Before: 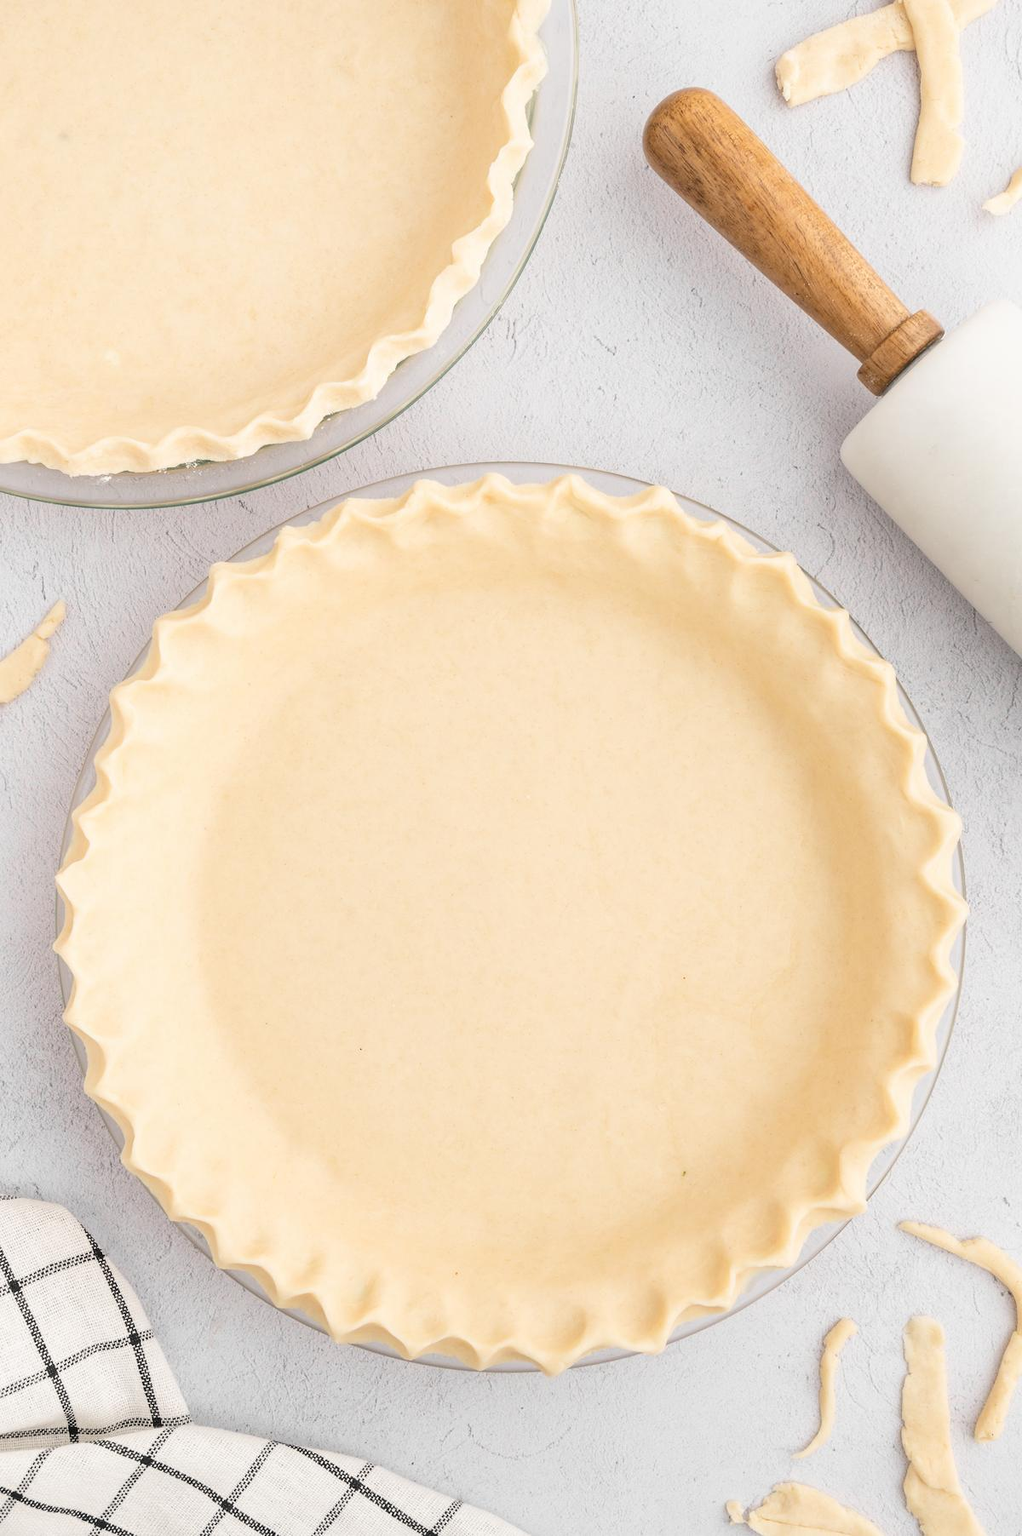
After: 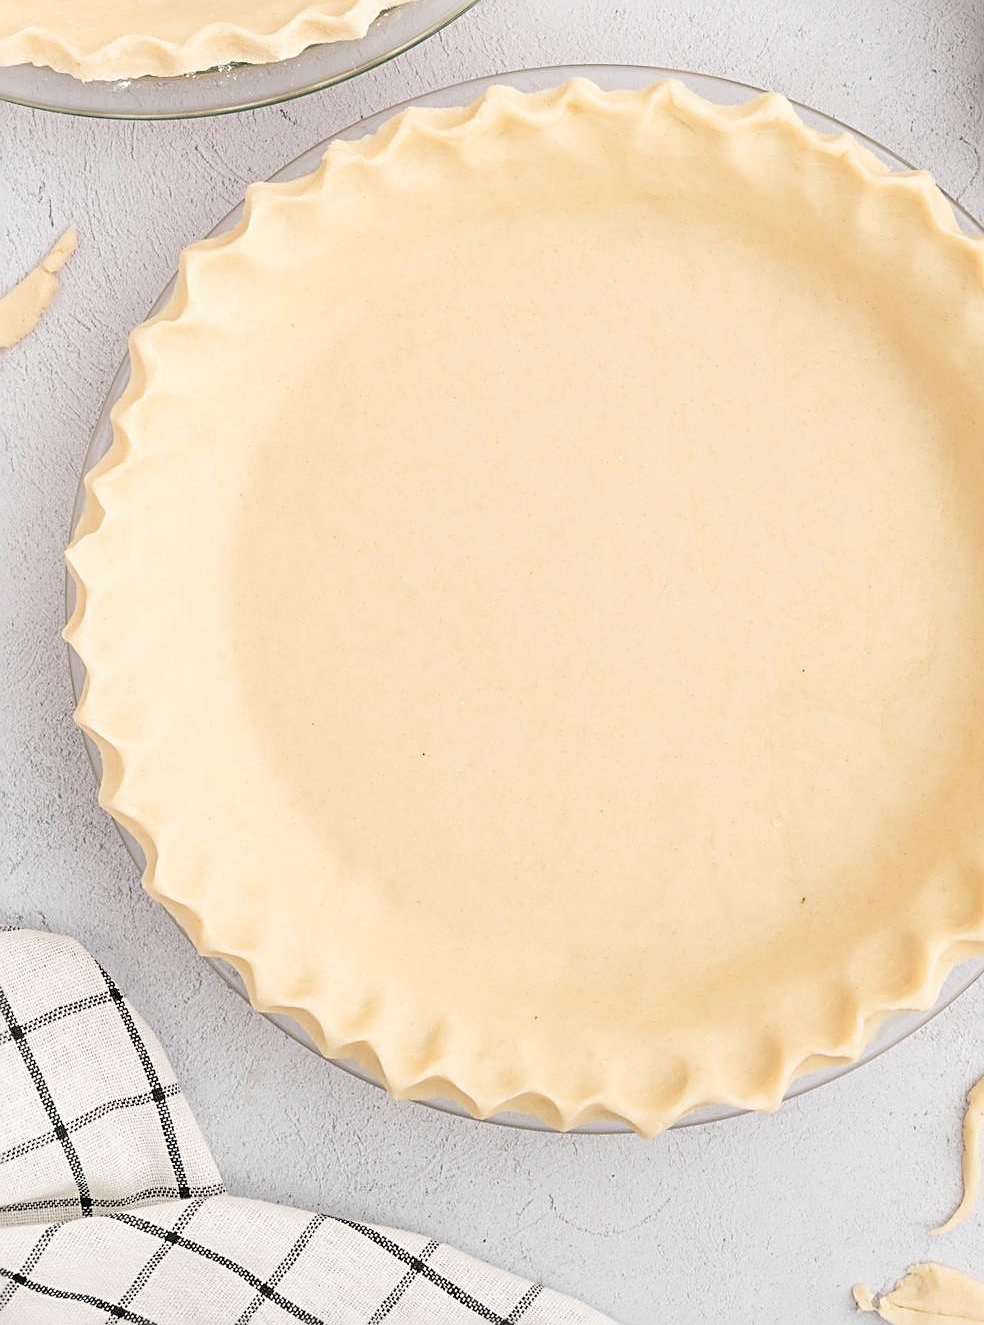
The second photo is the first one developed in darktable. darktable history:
rgb curve: mode RGB, independent channels
sharpen: radius 2.531, amount 0.628
crop: top 26.531%, right 17.959%
